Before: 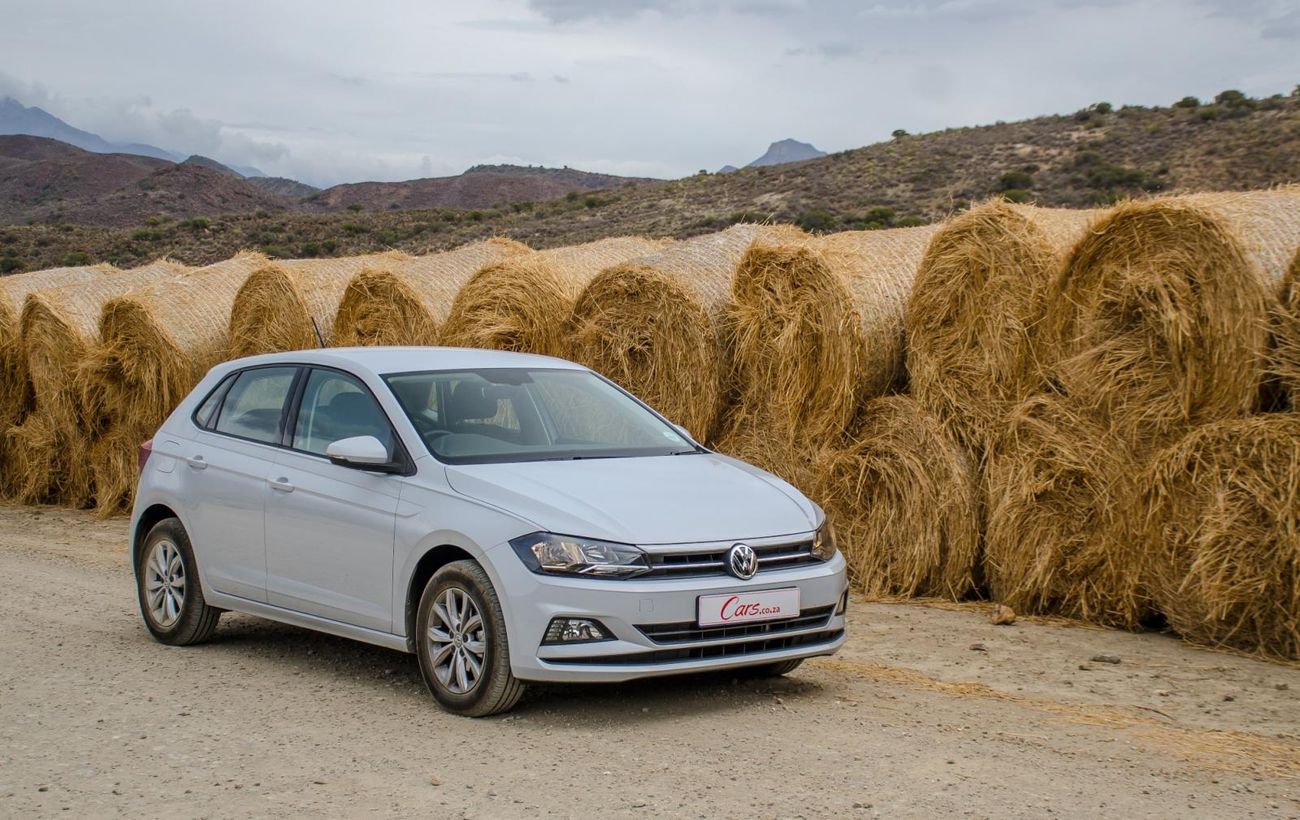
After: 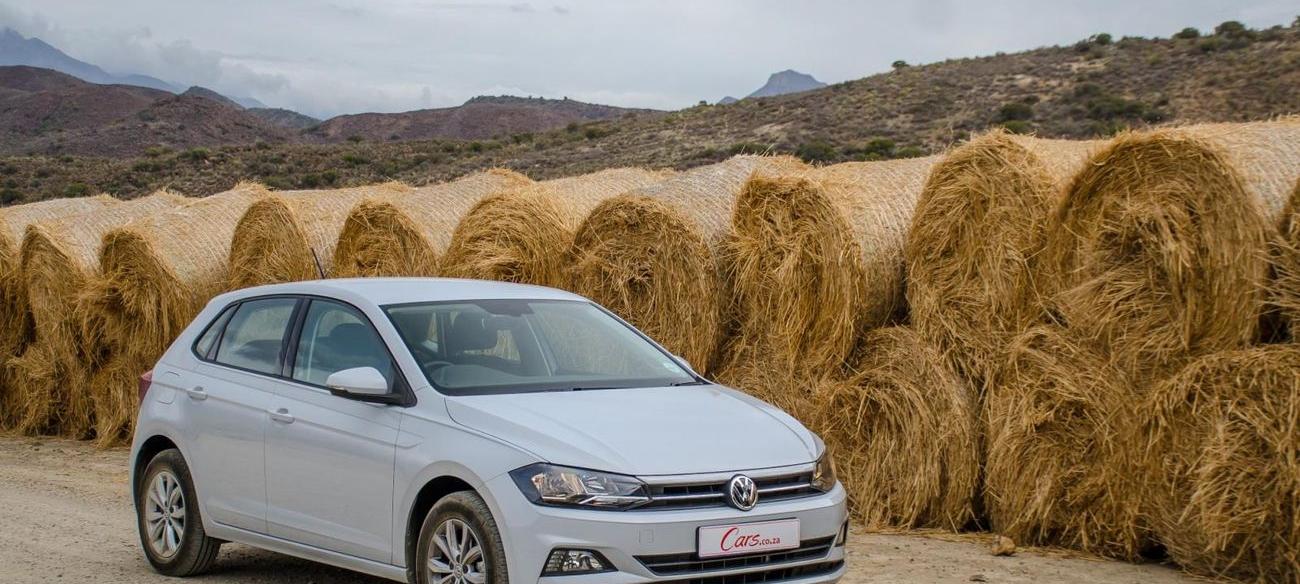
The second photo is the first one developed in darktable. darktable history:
crop and rotate: top 8.494%, bottom 20.229%
